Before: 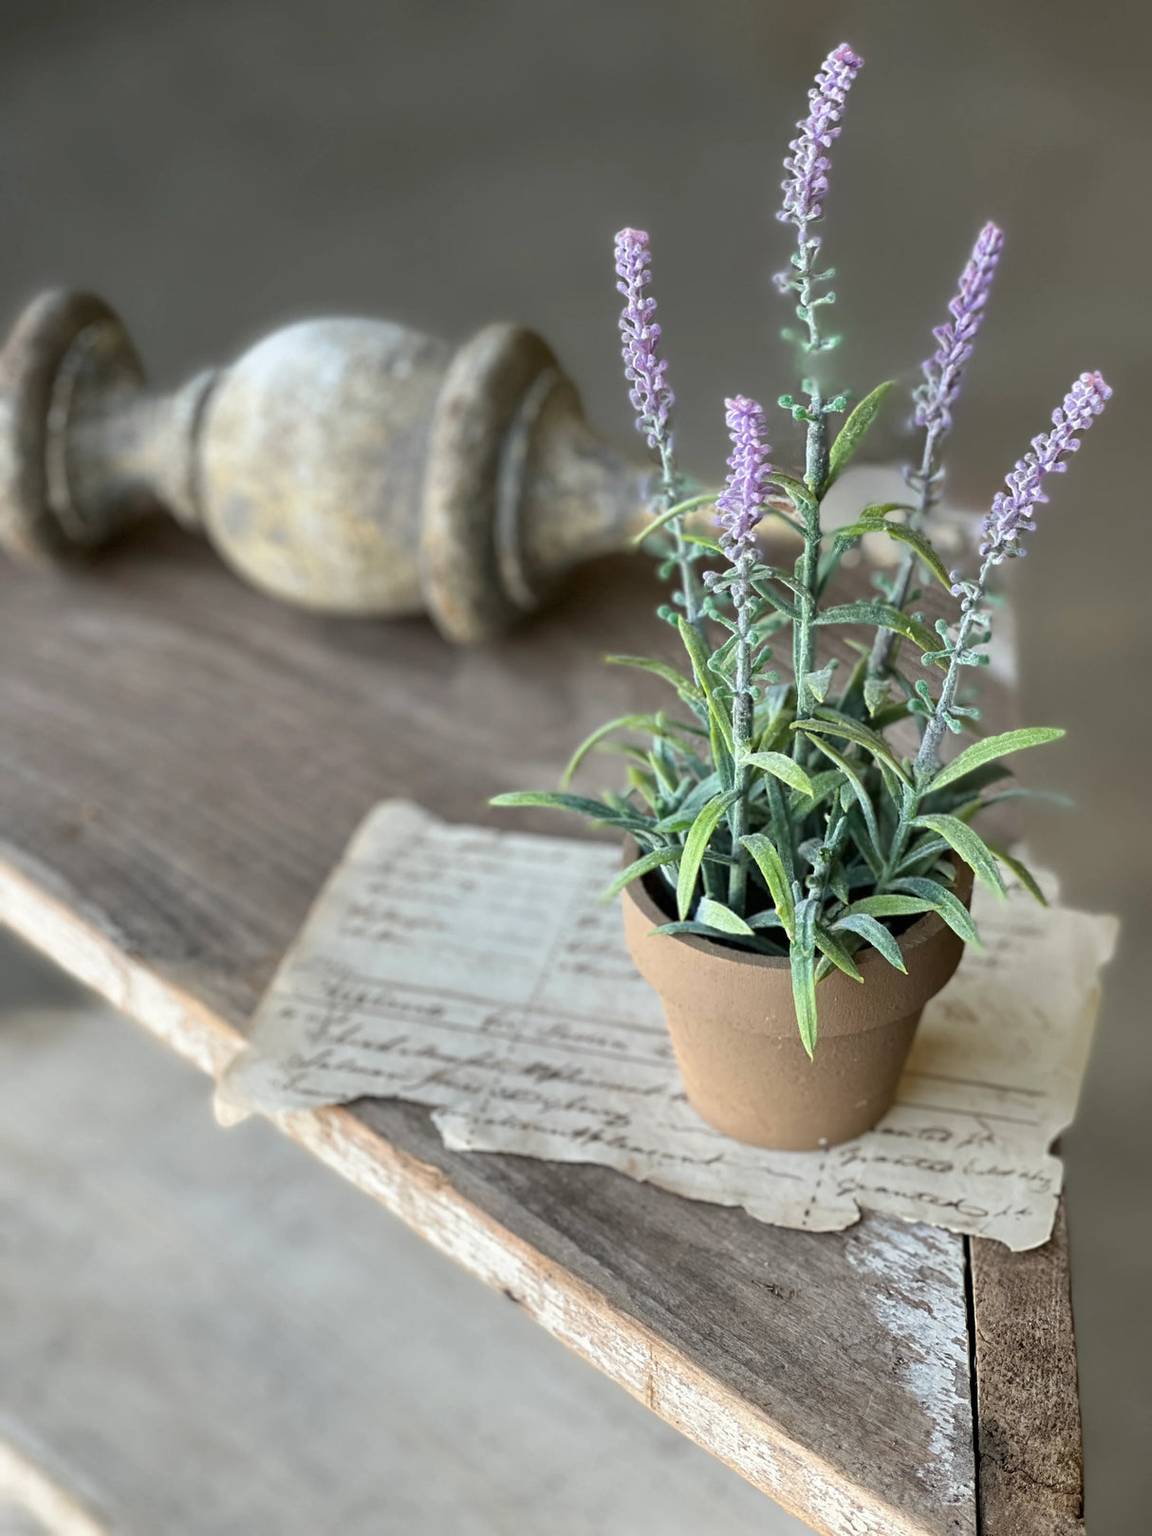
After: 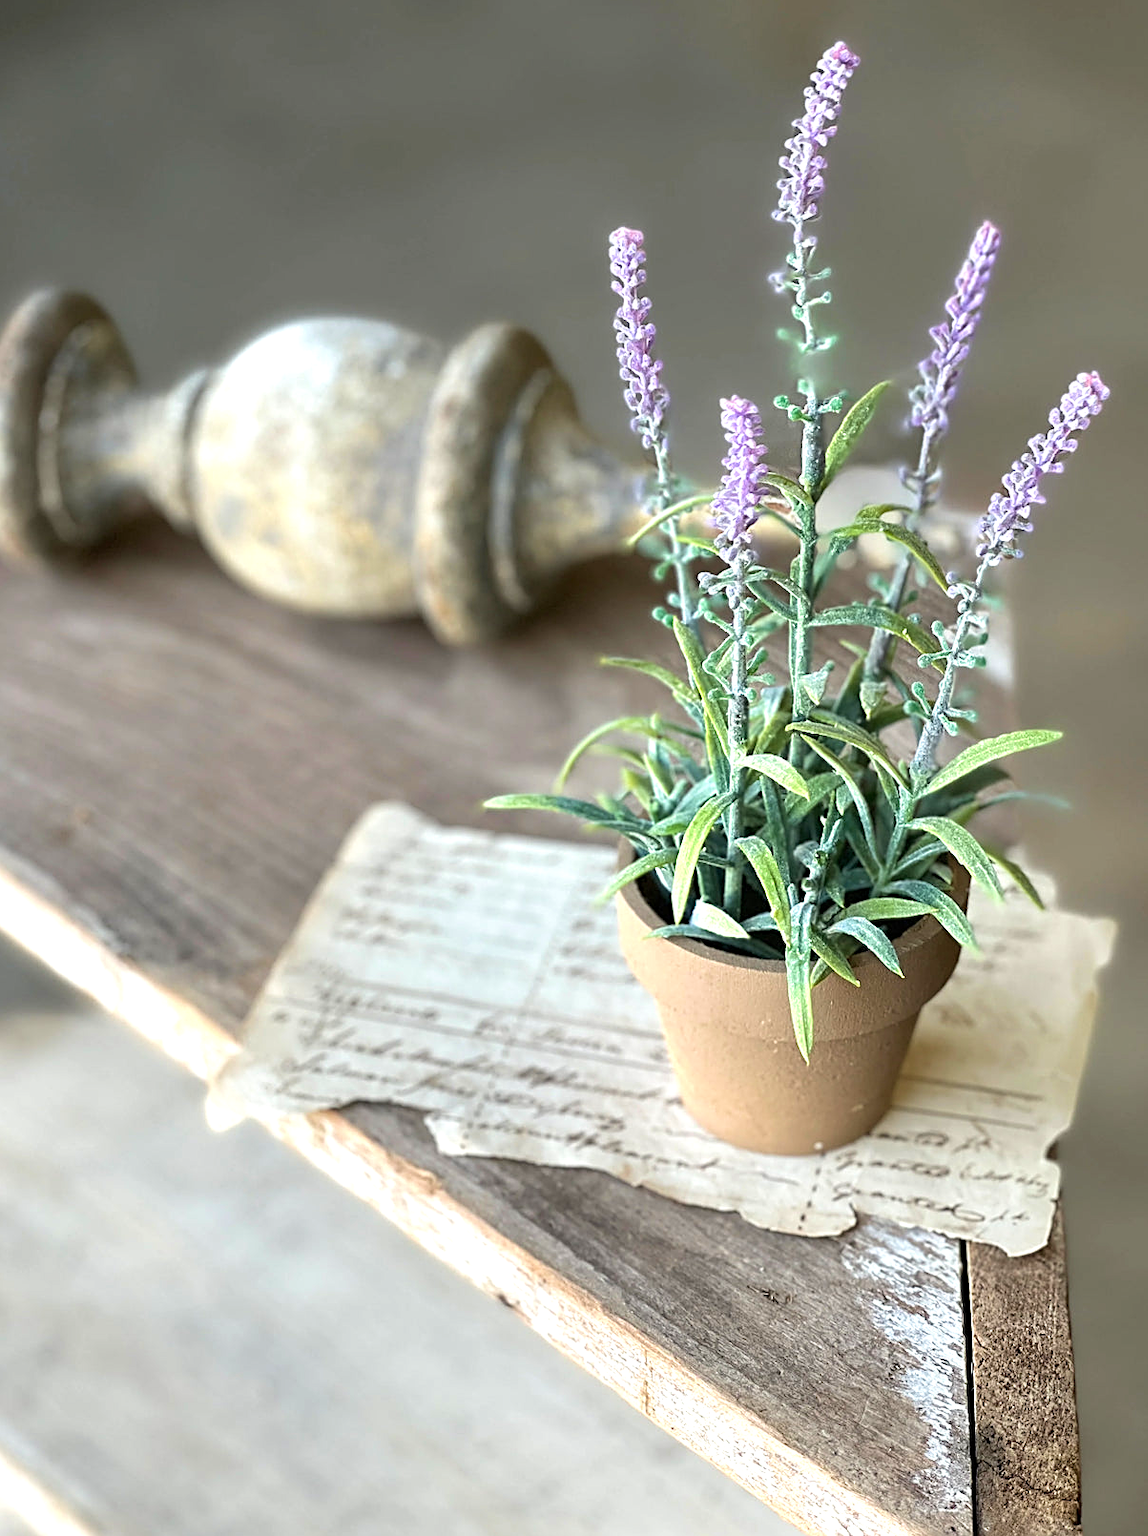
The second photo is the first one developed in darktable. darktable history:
tone equalizer: on, module defaults
exposure: exposure 0.606 EV, compensate highlight preservation false
crop and rotate: left 0.768%, top 0.167%, bottom 0.38%
velvia: strength 17.17%
sharpen: on, module defaults
